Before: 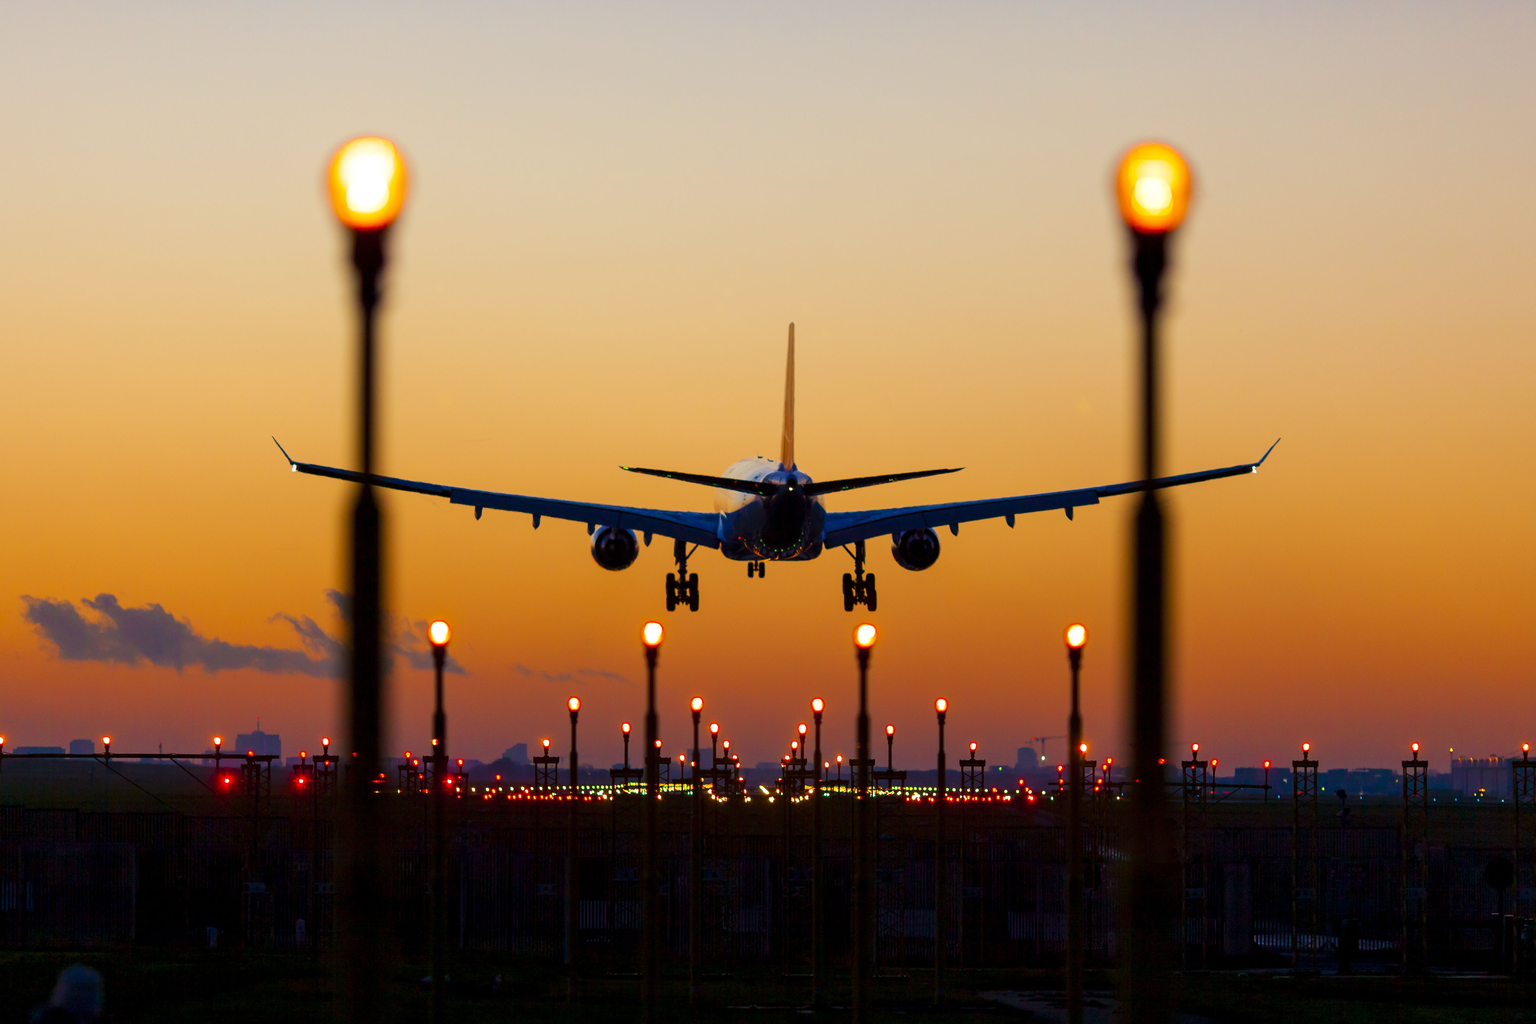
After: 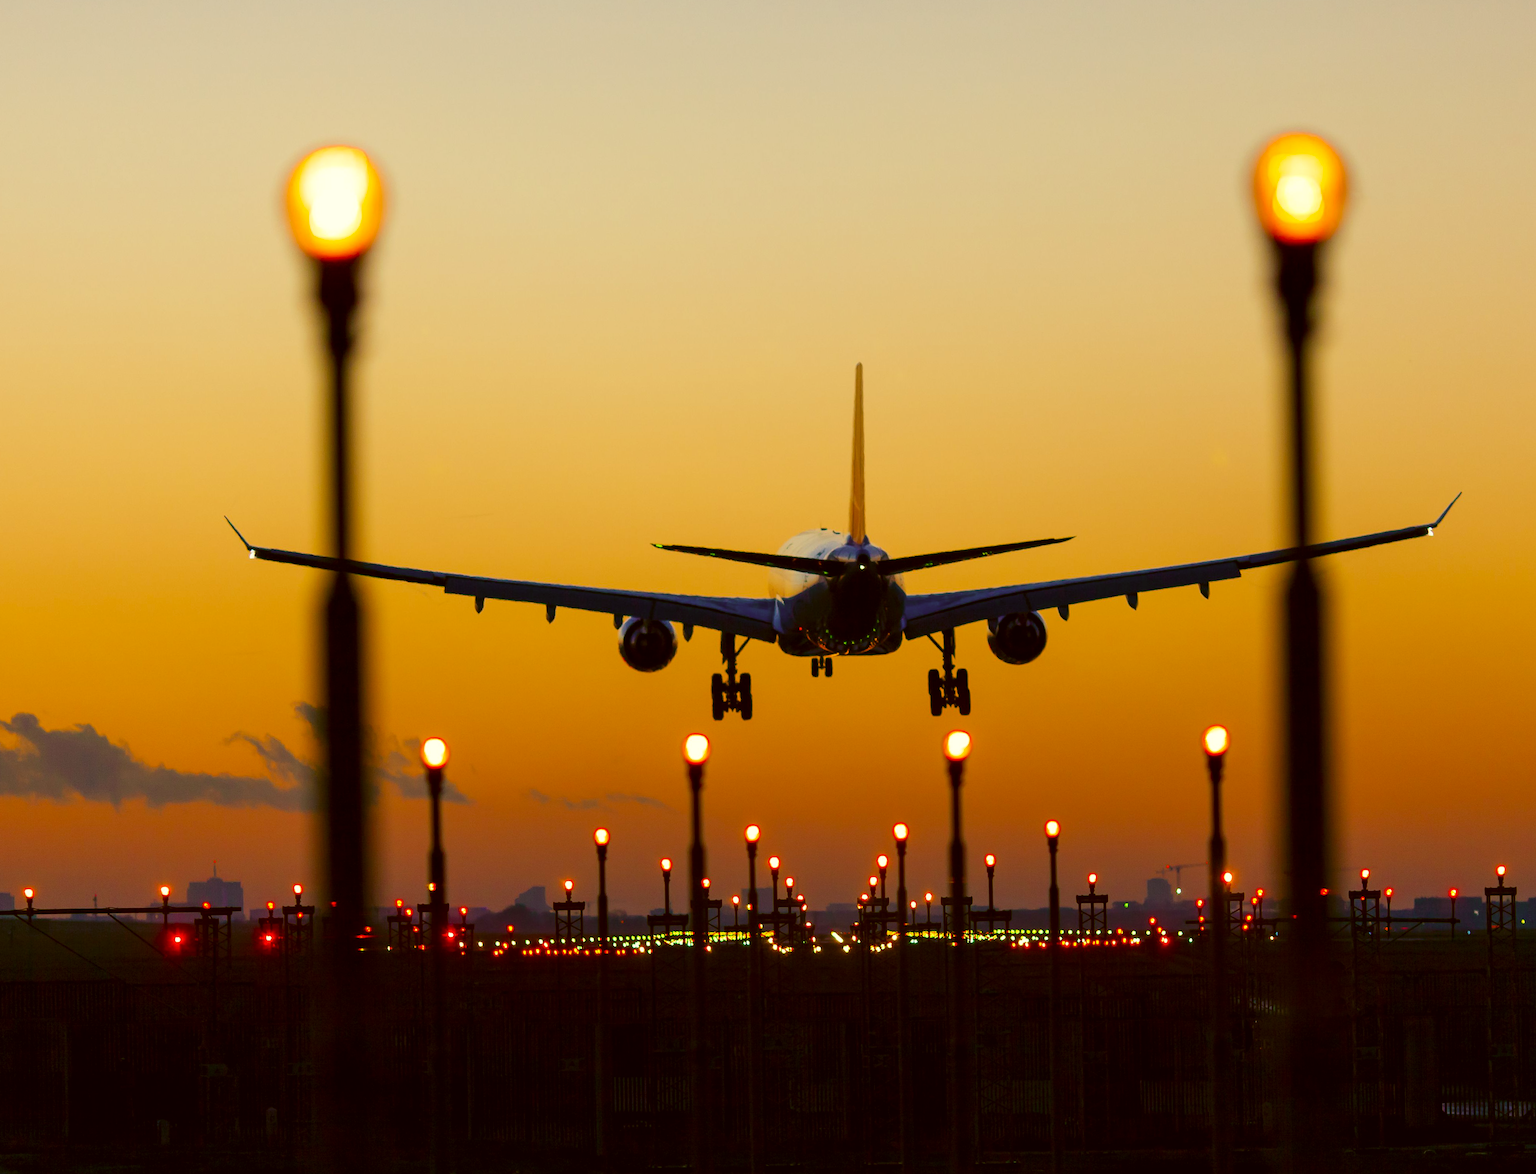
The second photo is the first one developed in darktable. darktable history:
color correction: highlights a* -1.34, highlights b* 10.44, shadows a* 0.892, shadows b* 19.86
crop and rotate: angle 1.19°, left 4.38%, top 1.146%, right 11.603%, bottom 2.481%
